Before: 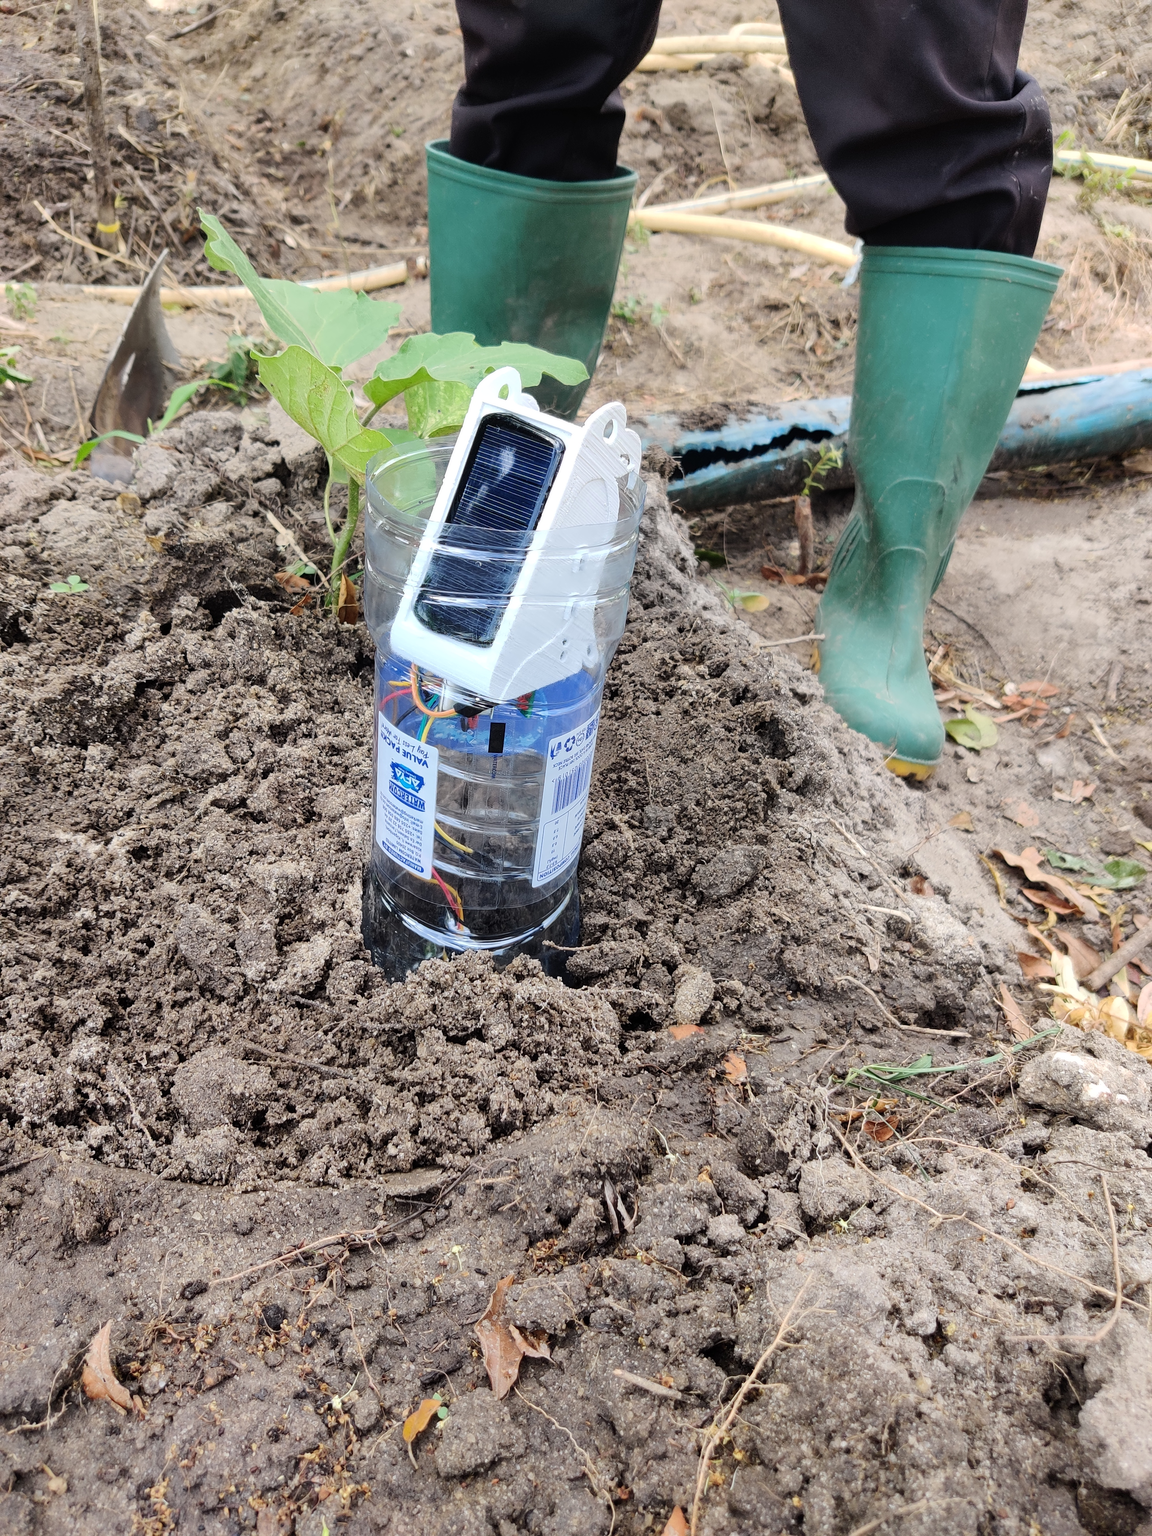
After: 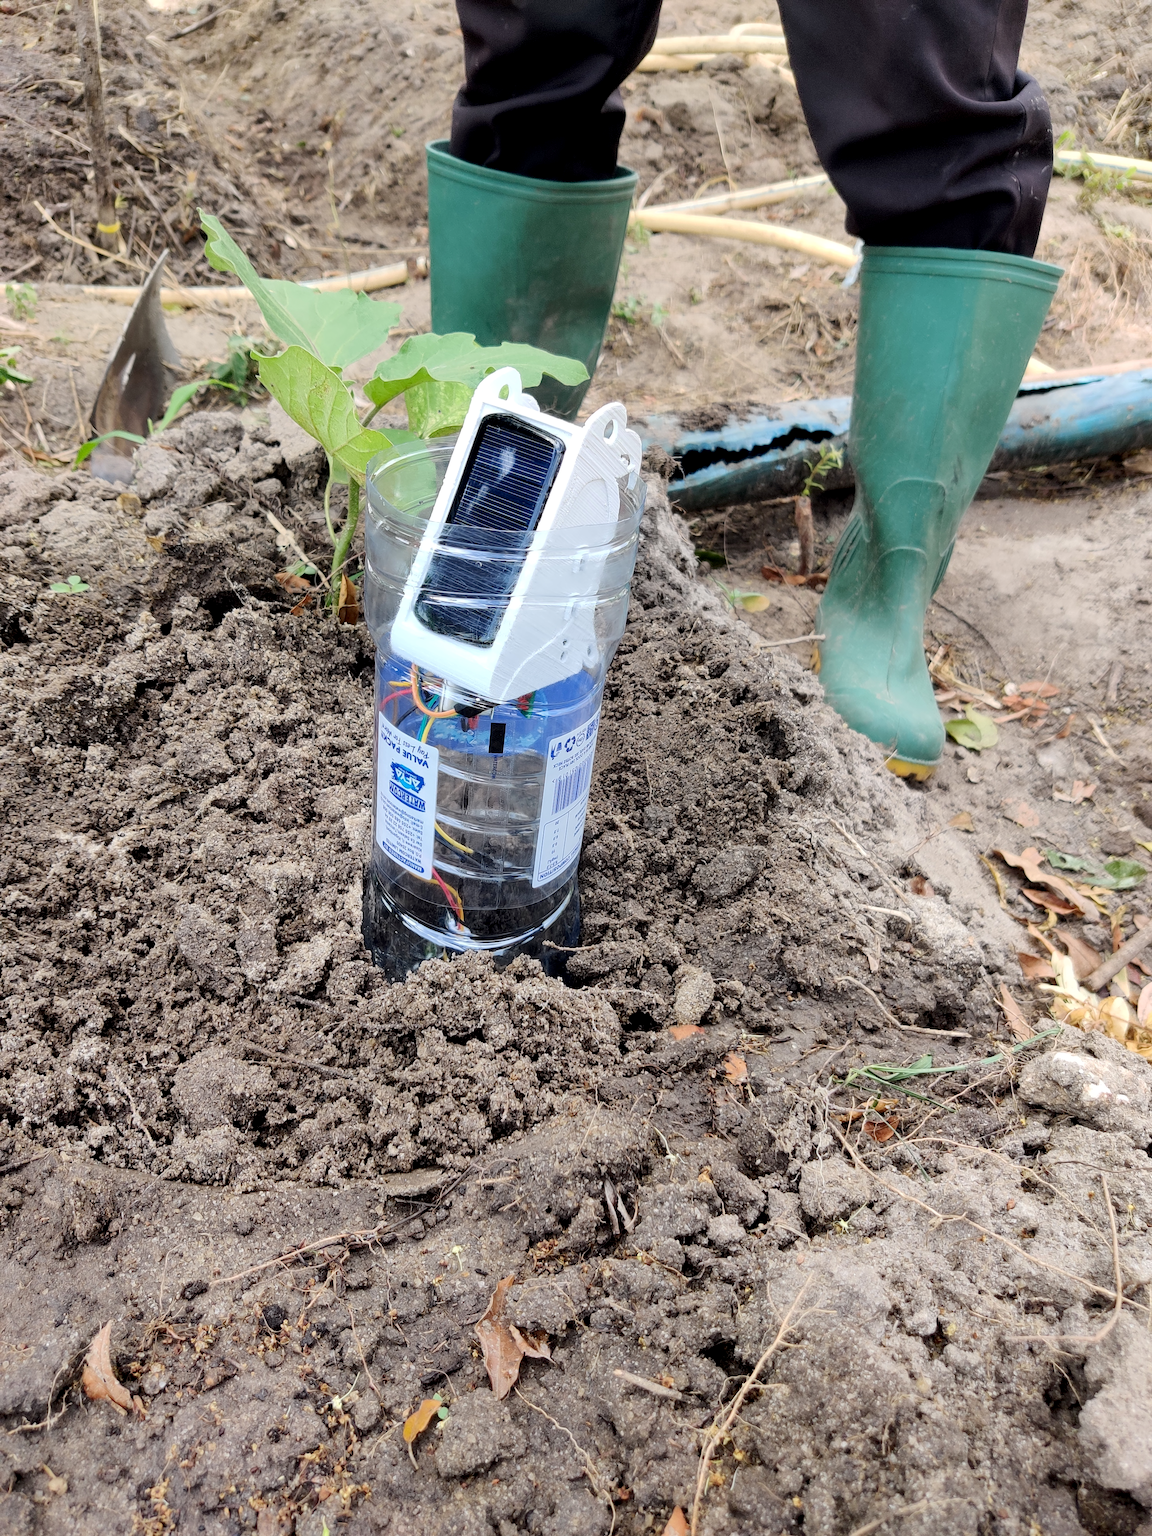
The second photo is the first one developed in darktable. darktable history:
exposure: black level correction 0.005, exposure 0.015 EV, compensate exposure bias true, compensate highlight preservation false
